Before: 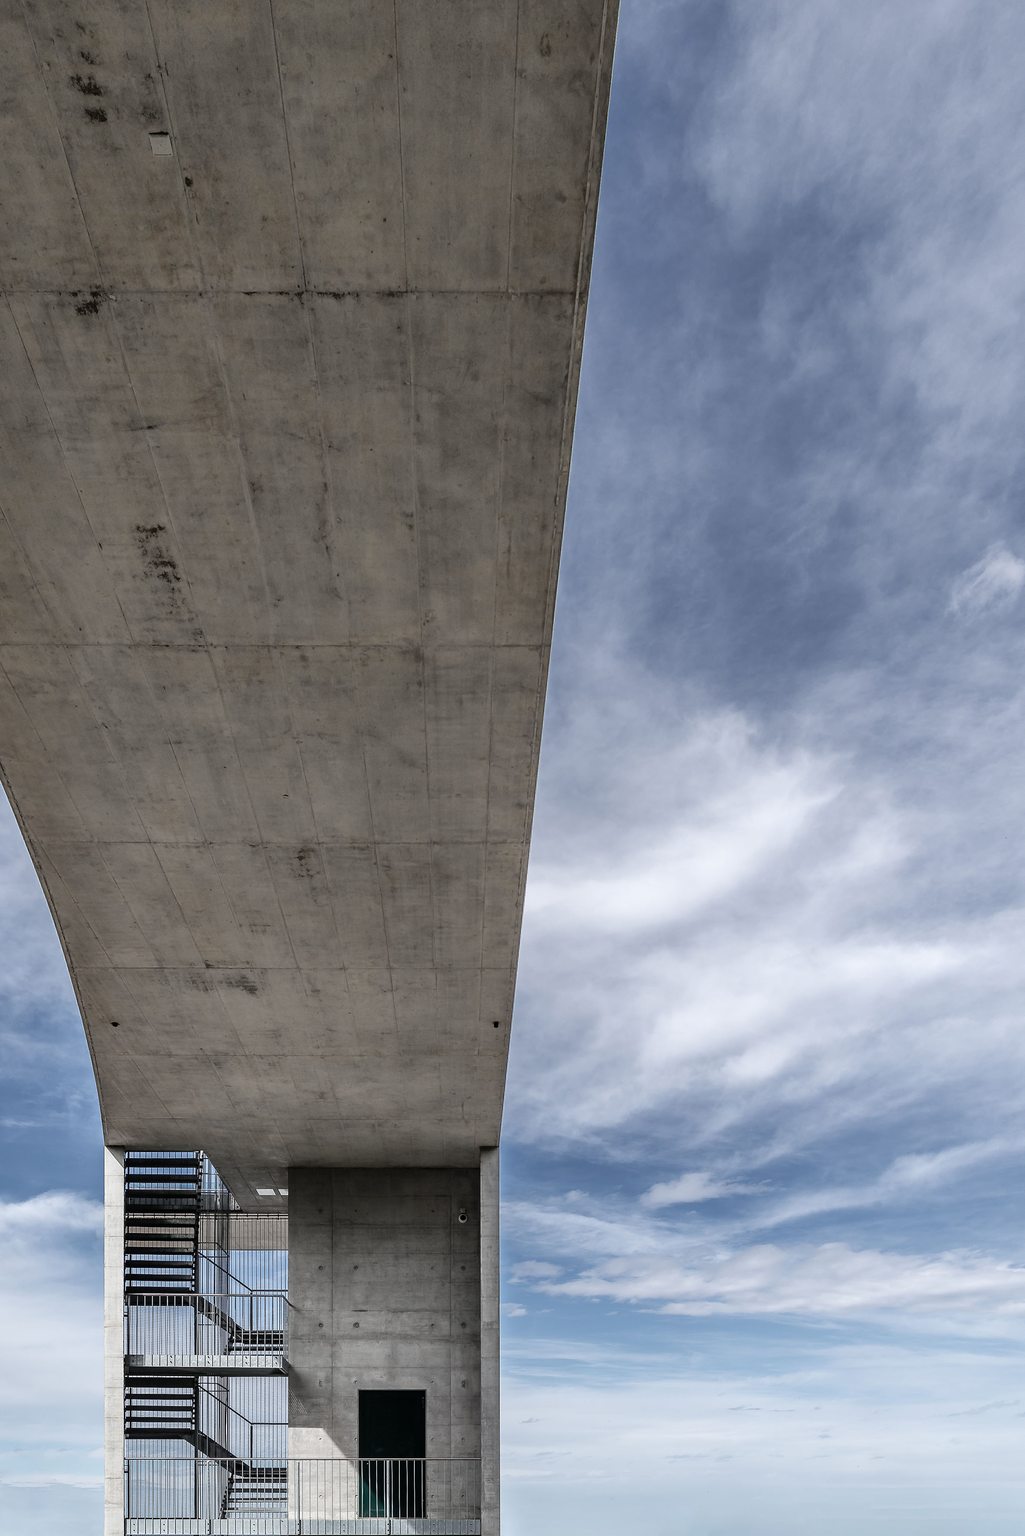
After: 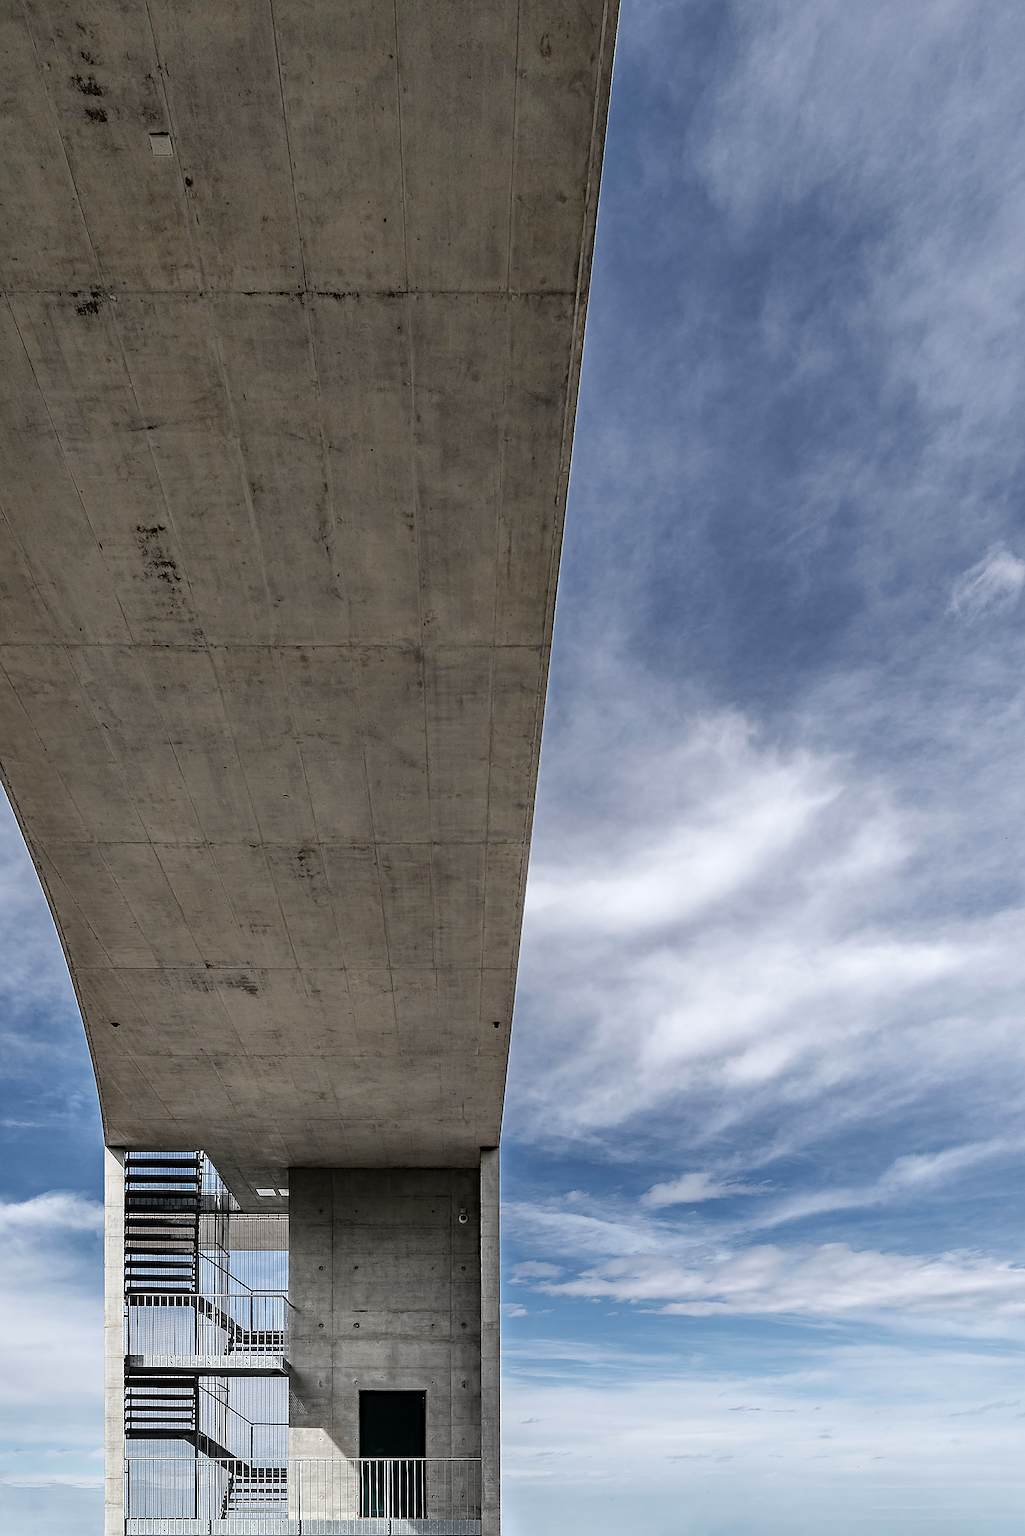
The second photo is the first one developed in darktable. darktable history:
haze removal: strength 0.302, distance 0.252, compatibility mode true, adaptive false
sharpen: on, module defaults
